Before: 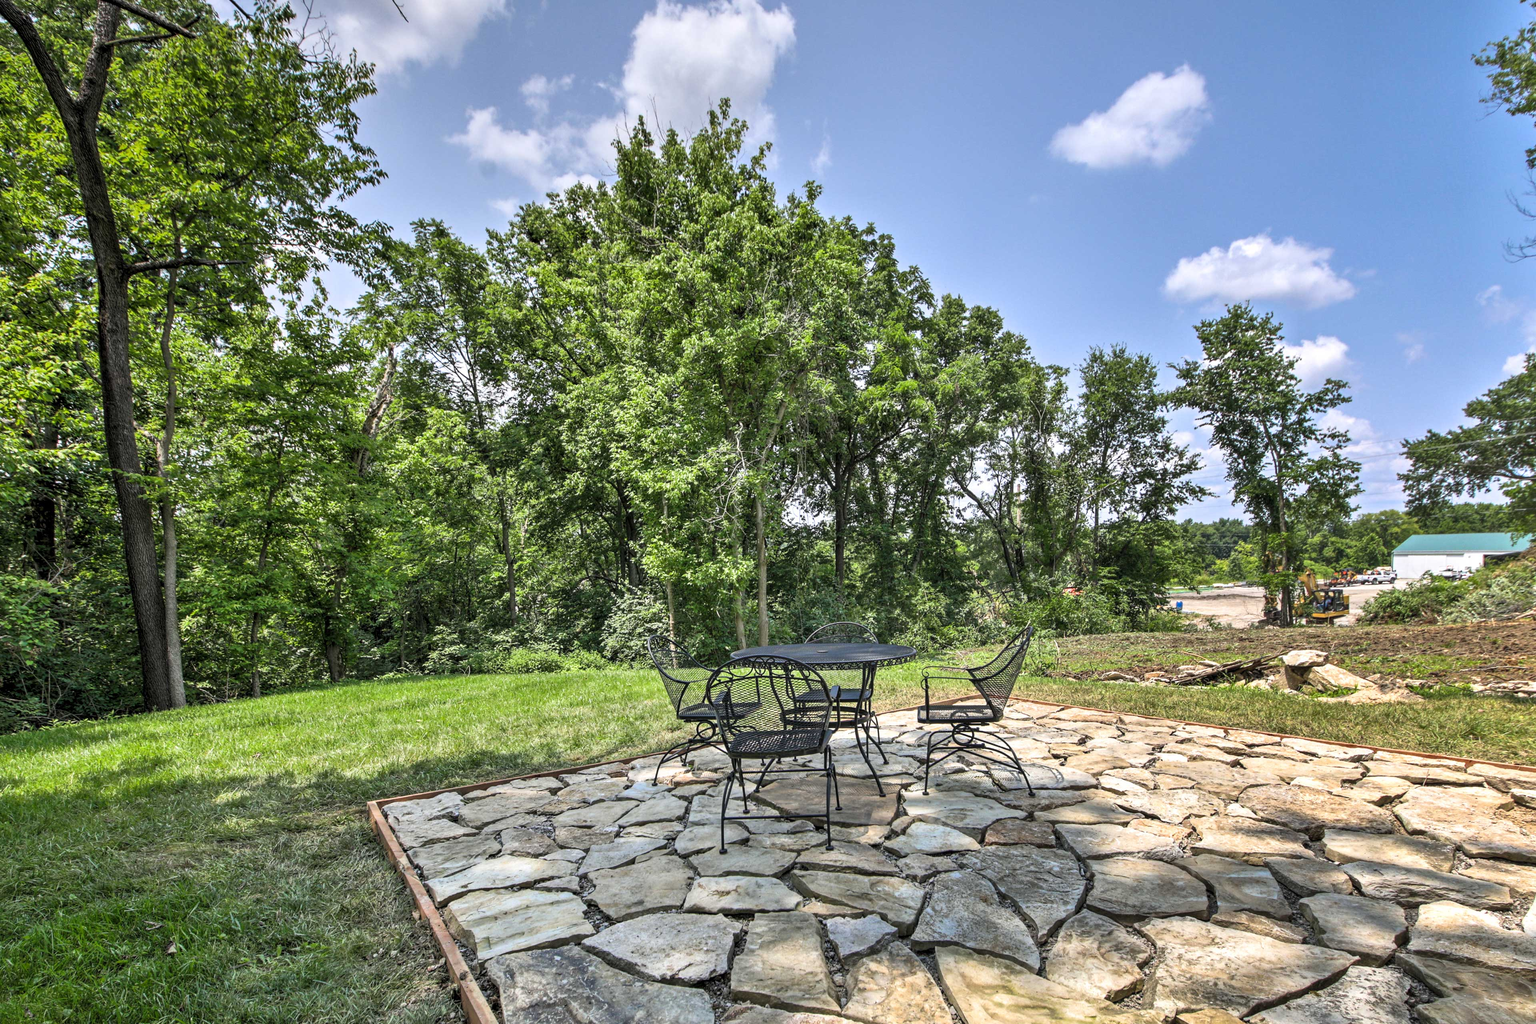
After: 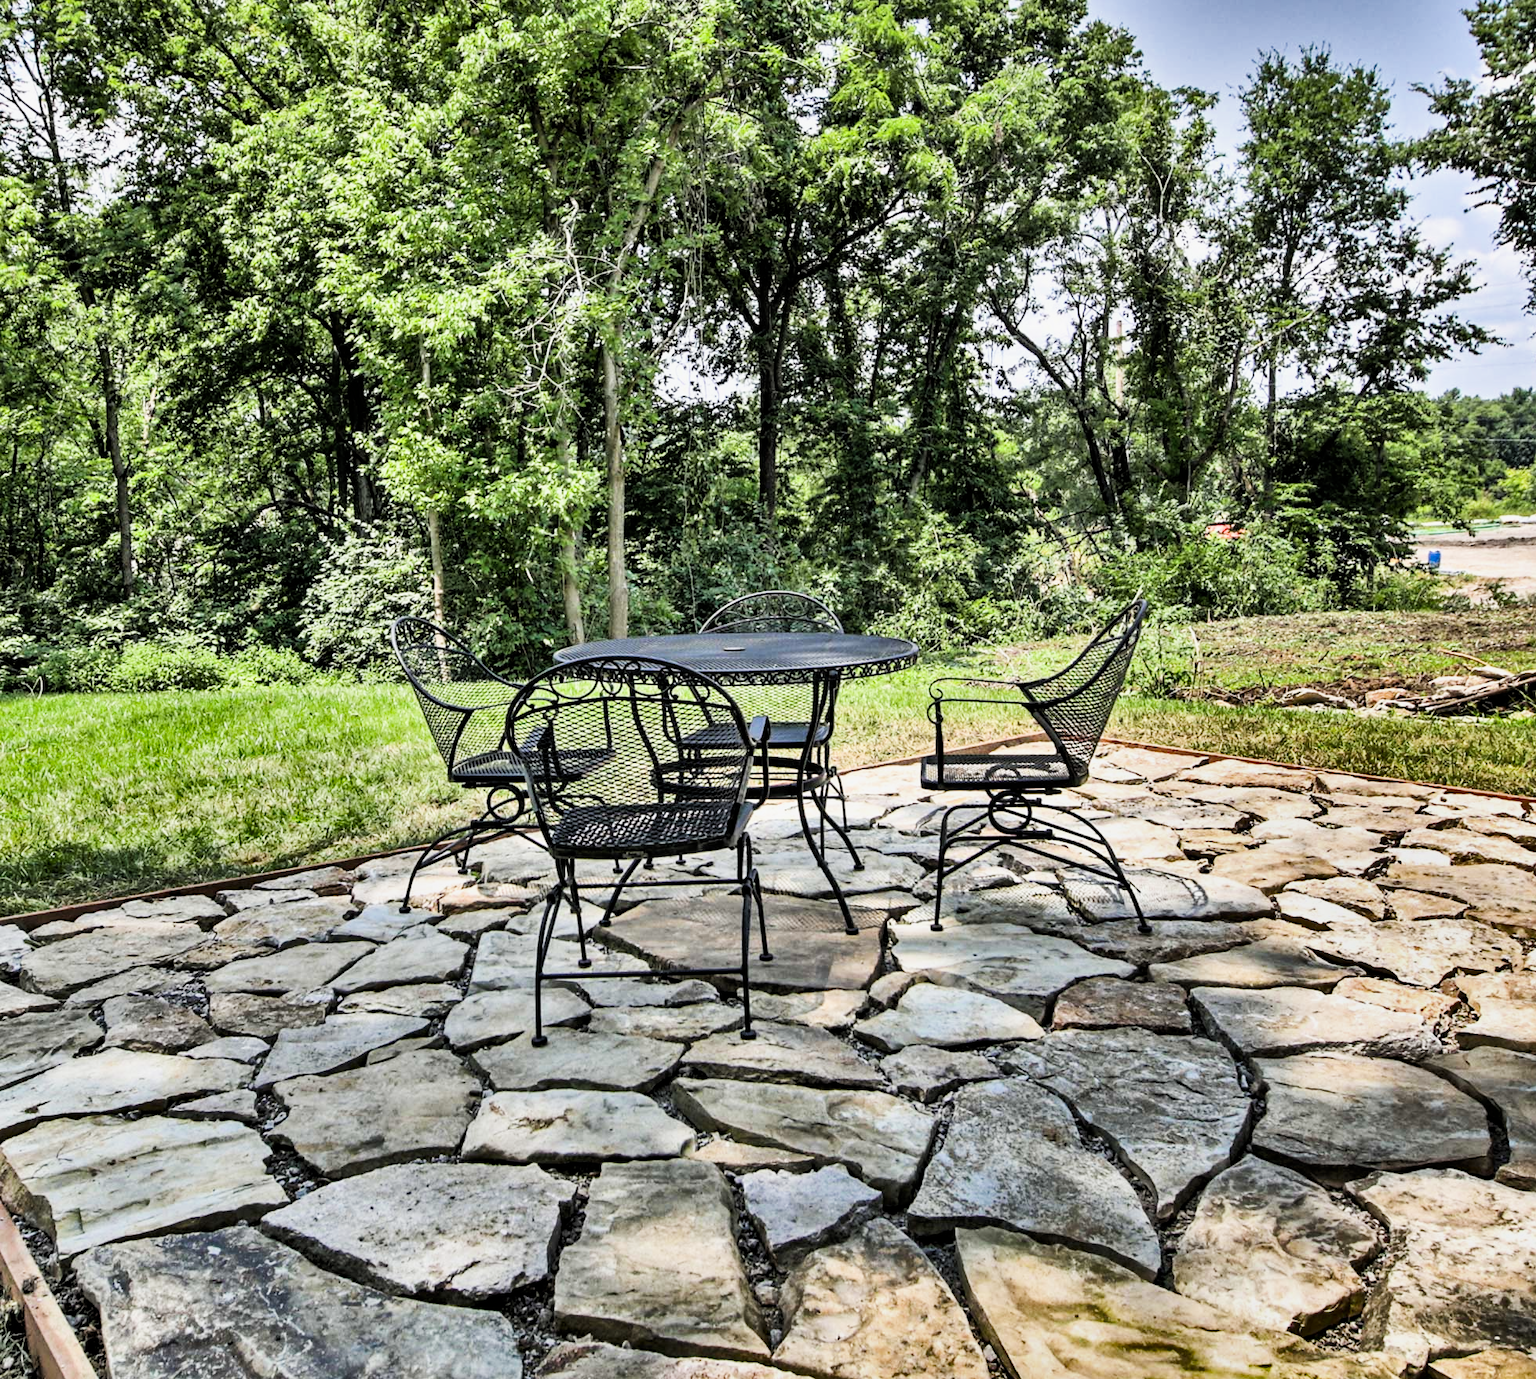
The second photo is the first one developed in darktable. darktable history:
exposure: black level correction 0.002, exposure 0.676 EV, compensate highlight preservation false
crop and rotate: left 29.206%, top 31.353%, right 19.805%
filmic rgb: black relative exposure -5.1 EV, white relative exposure 3.96 EV, threshold 3.04 EV, hardness 2.88, contrast 1.411, highlights saturation mix -20.84%, enable highlight reconstruction true
shadows and highlights: shadows 18.69, highlights -85.27, soften with gaussian
